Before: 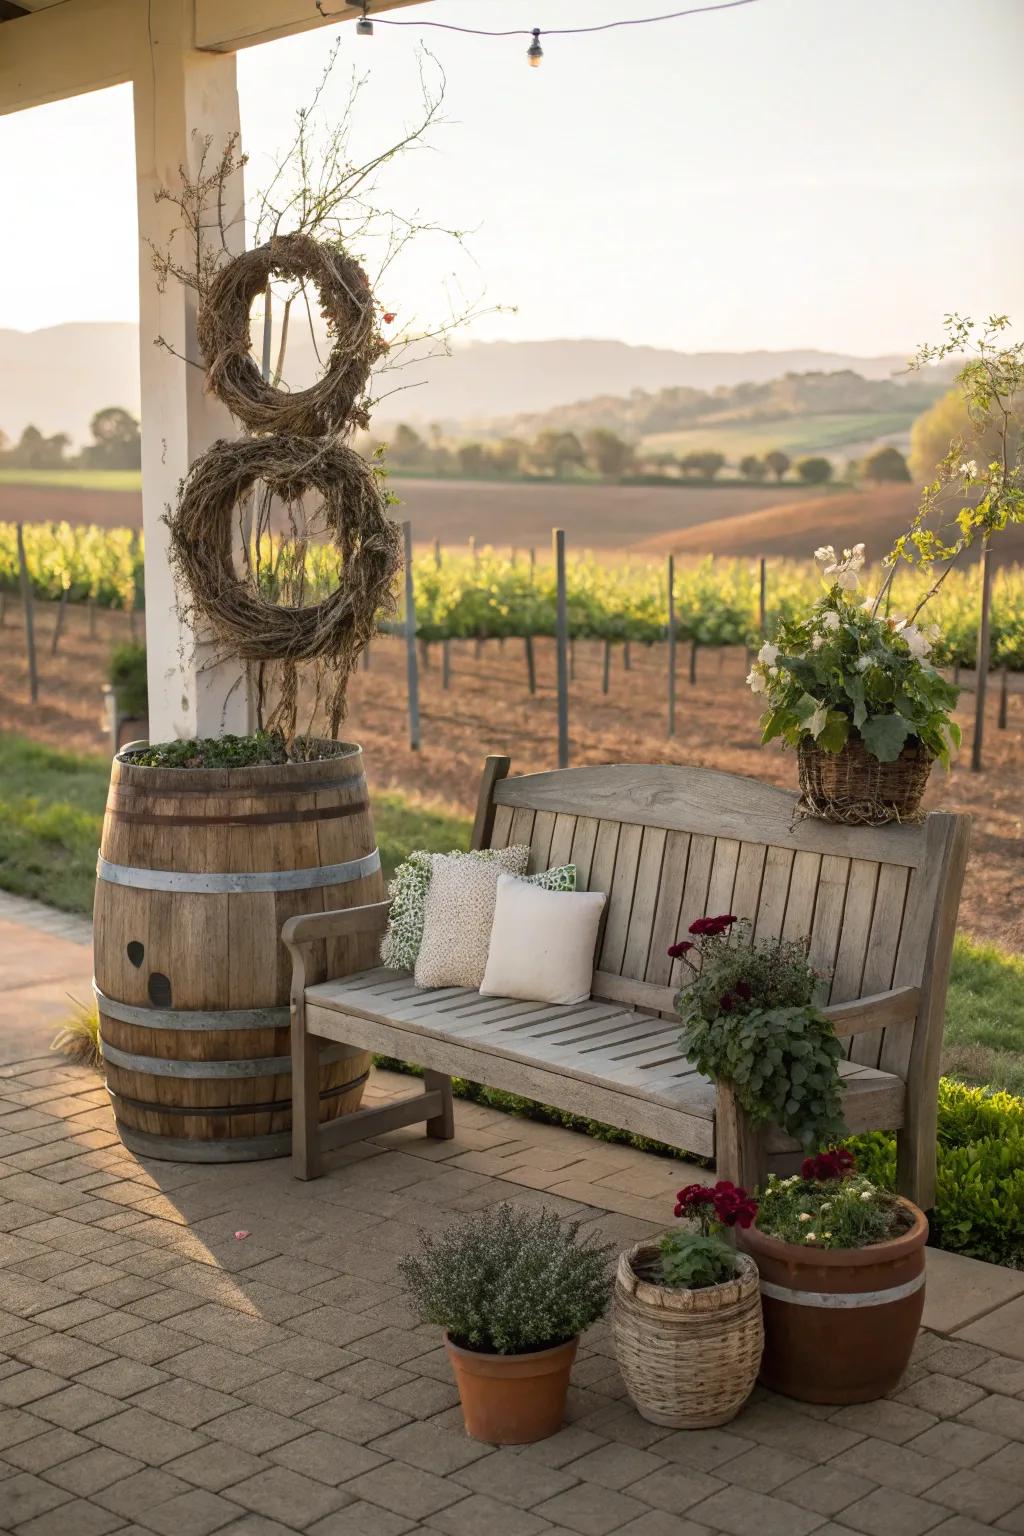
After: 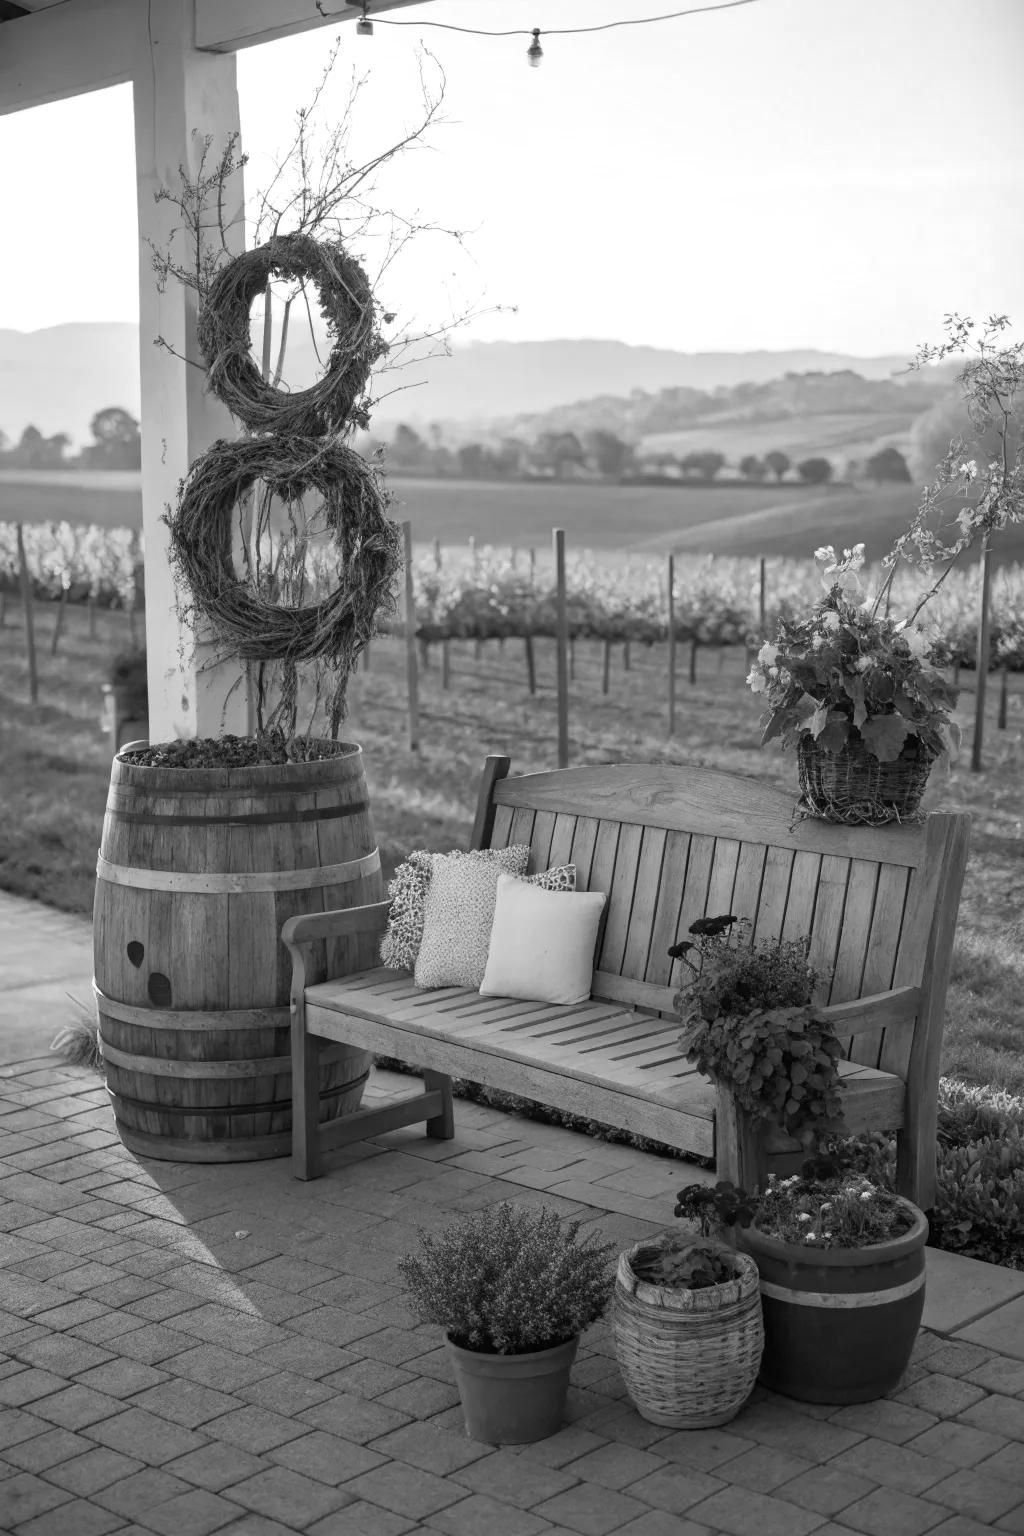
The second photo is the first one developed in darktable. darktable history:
color calibration: output gray [0.31, 0.36, 0.33, 0], illuminant custom, x 0.391, y 0.392, temperature 3874.17 K
